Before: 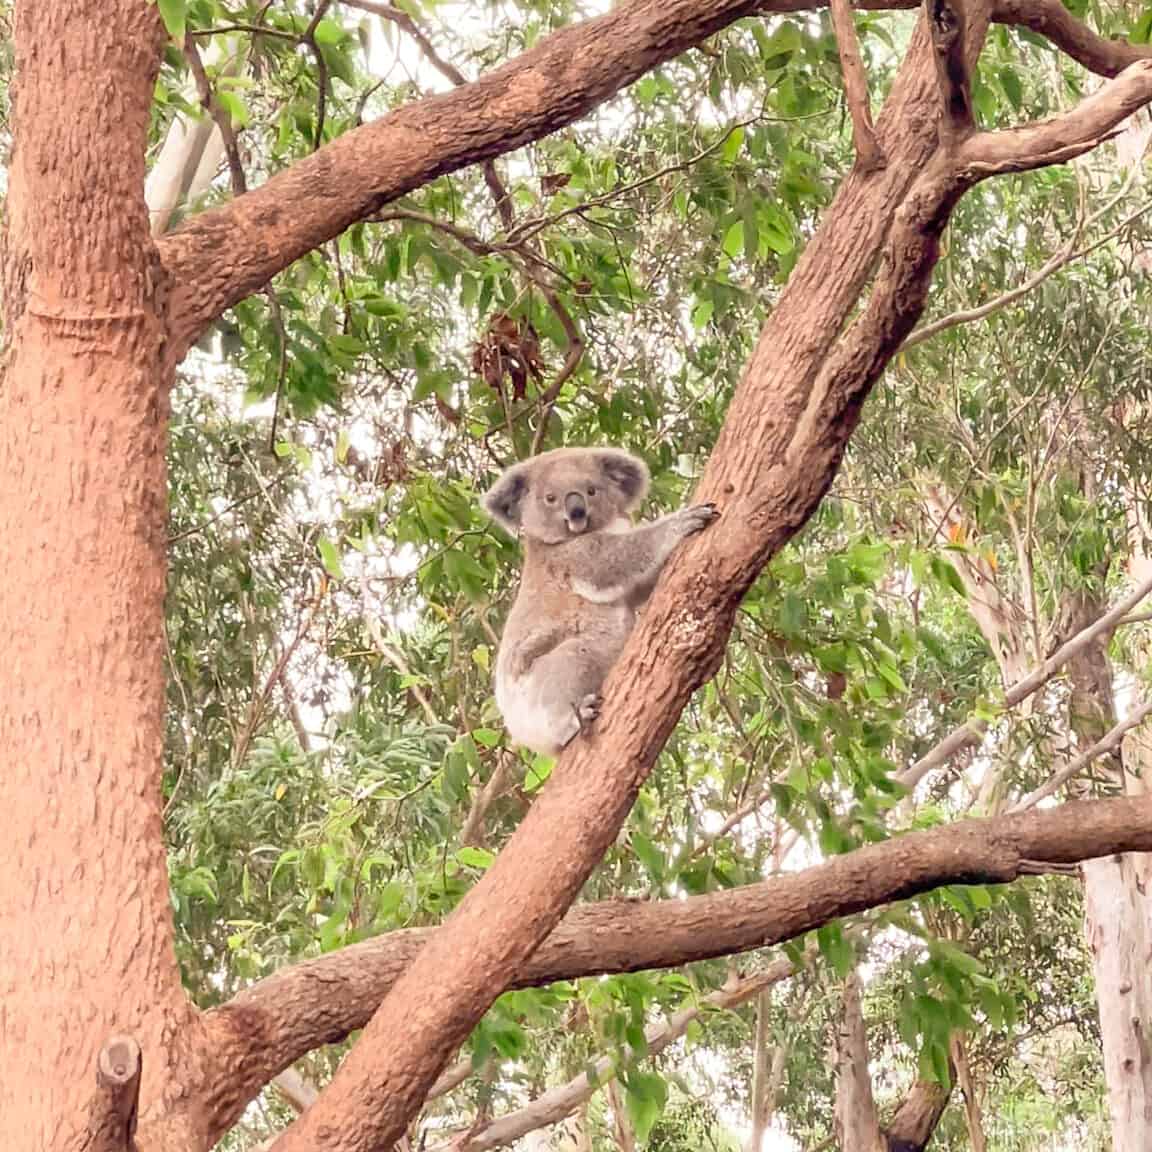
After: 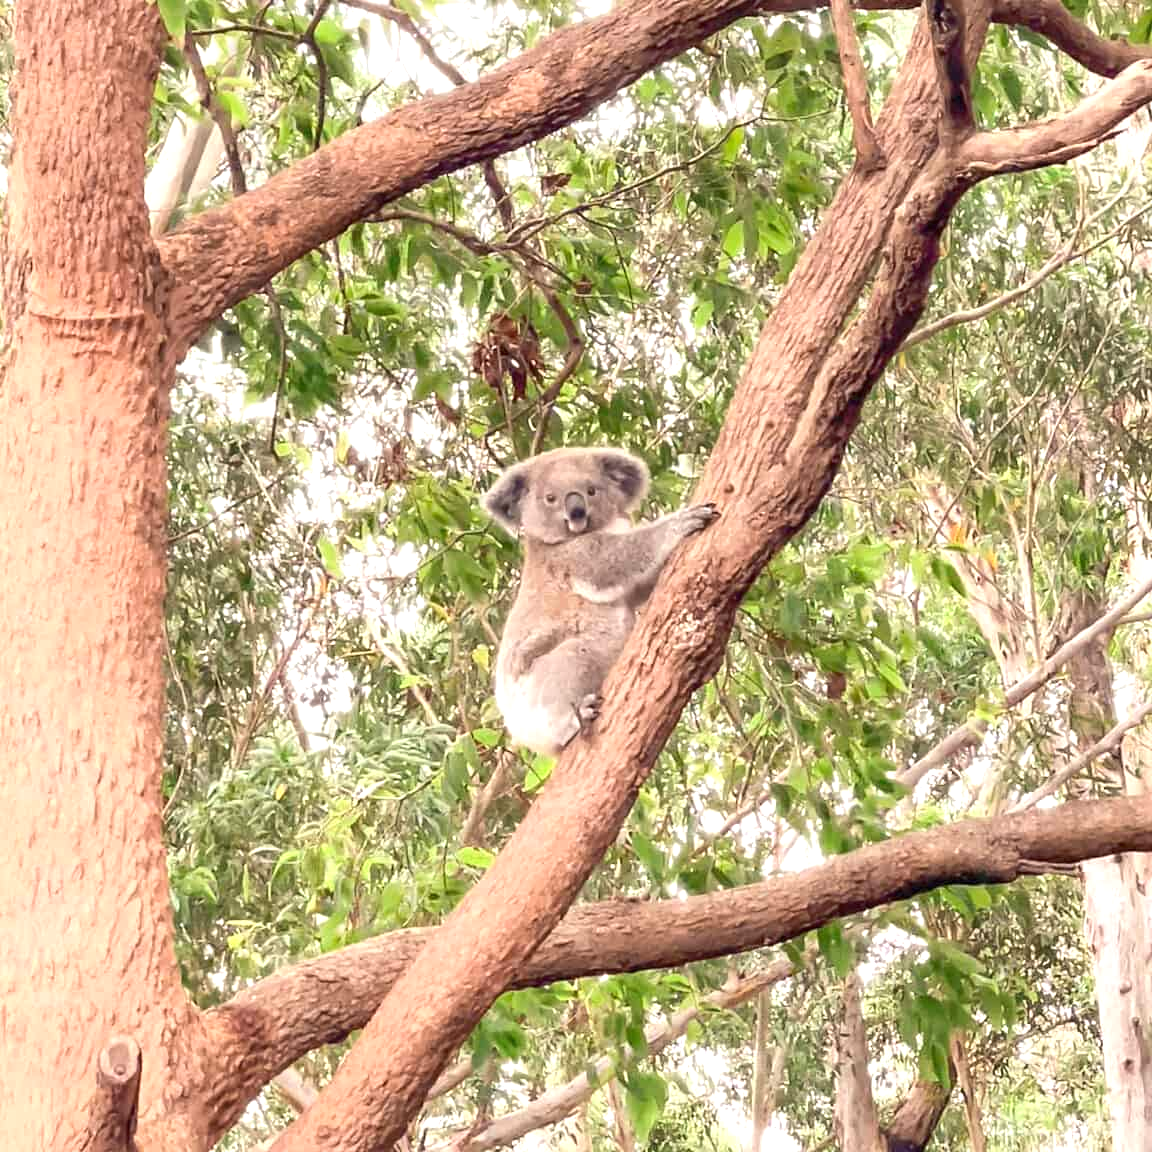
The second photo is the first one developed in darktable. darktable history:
exposure: black level correction 0, exposure 0.678 EV, compensate highlight preservation false
tone equalizer: -8 EV 0.256 EV, -7 EV 0.399 EV, -6 EV 0.444 EV, -5 EV 0.268 EV, -3 EV -0.256 EV, -2 EV -0.439 EV, -1 EV -0.437 EV, +0 EV -0.245 EV
